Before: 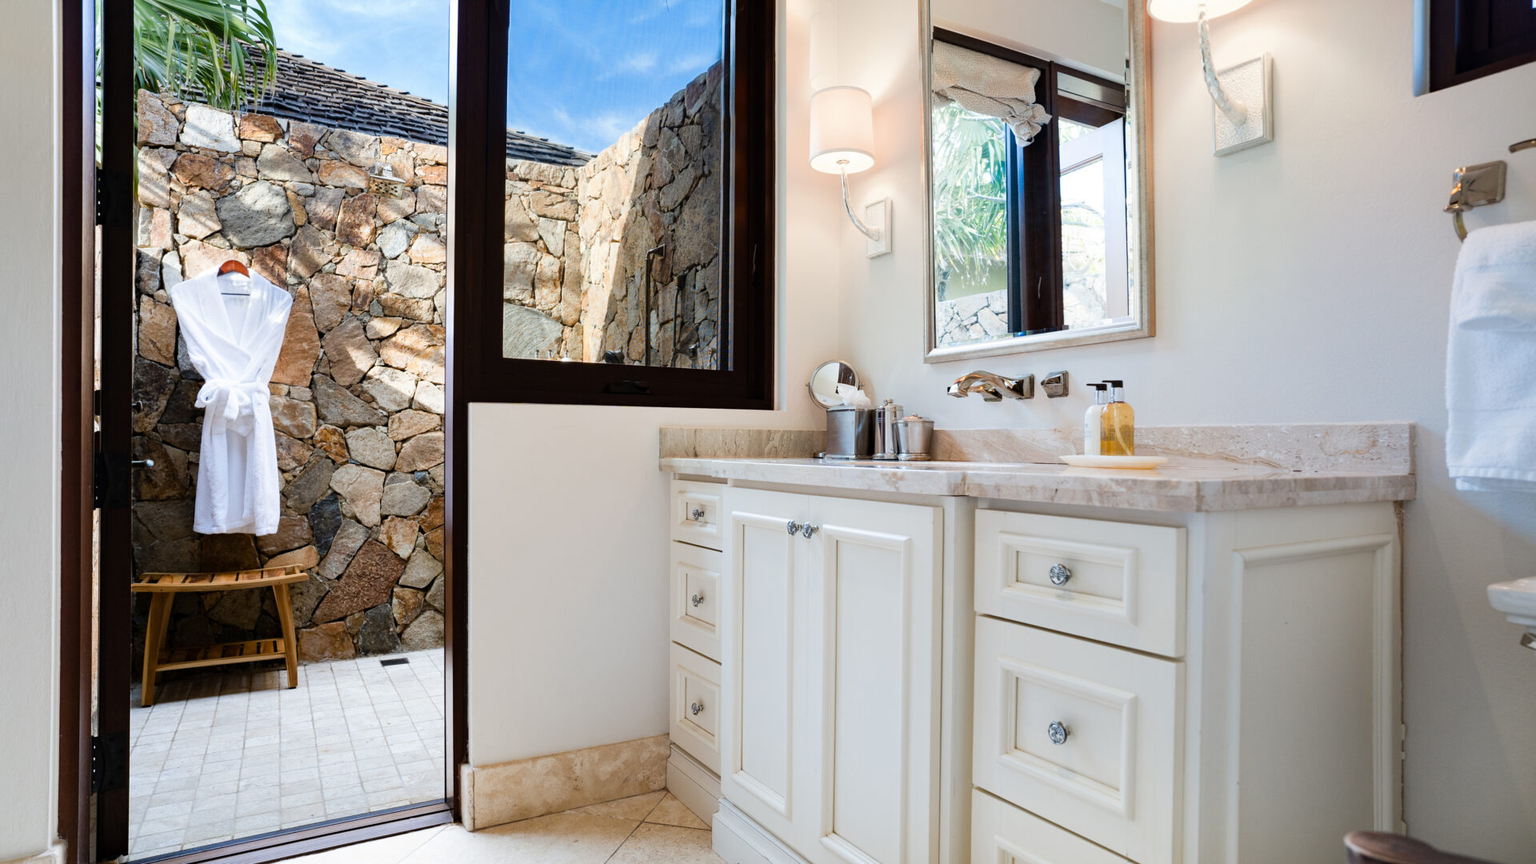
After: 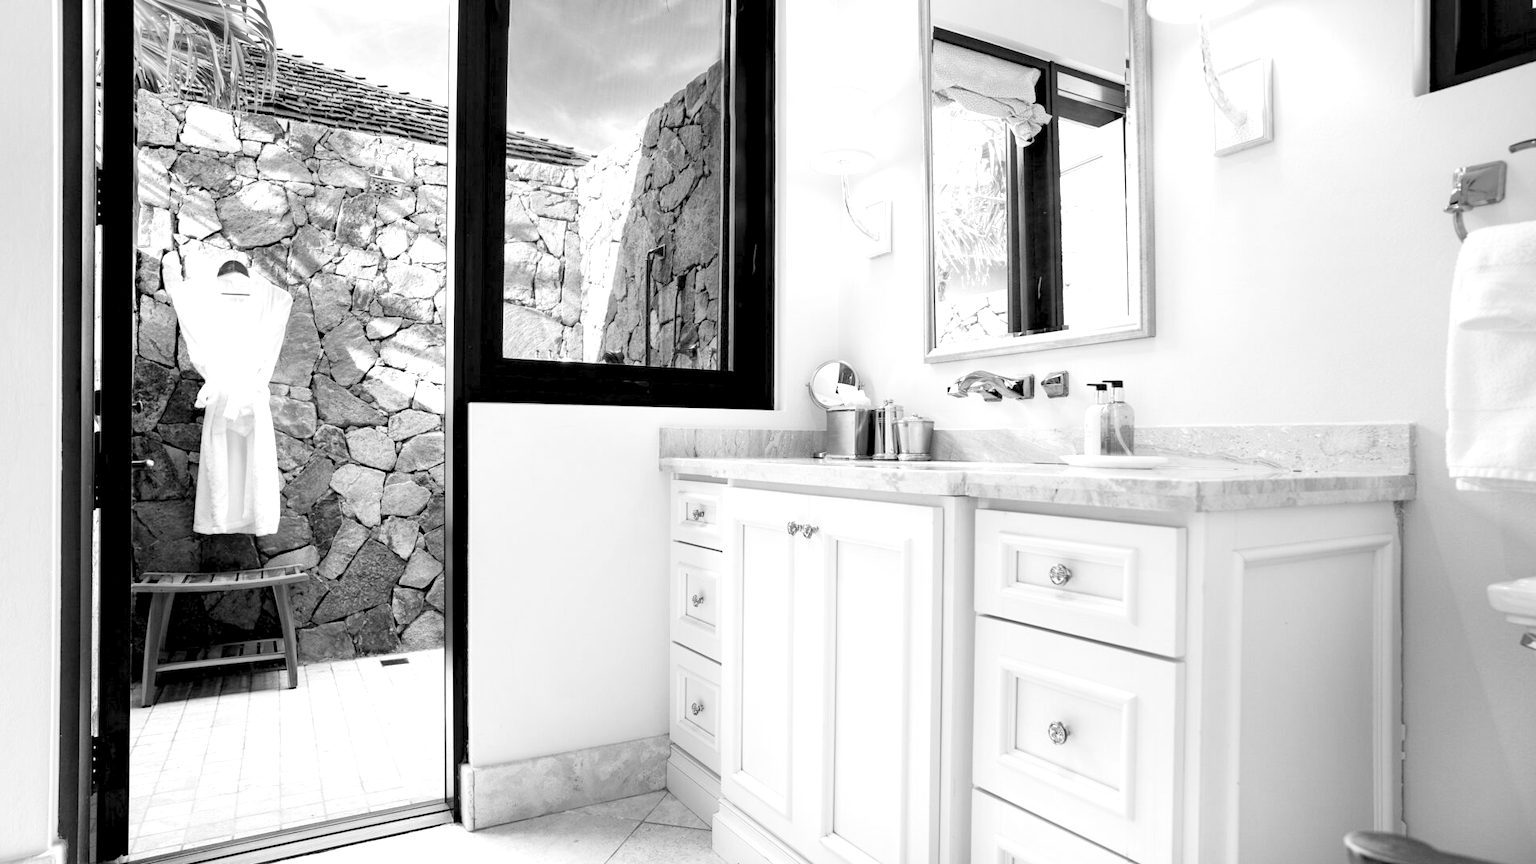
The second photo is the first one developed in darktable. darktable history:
levels: levels [0.036, 0.364, 0.827]
monochrome: a -11.7, b 1.62, size 0.5, highlights 0.38
